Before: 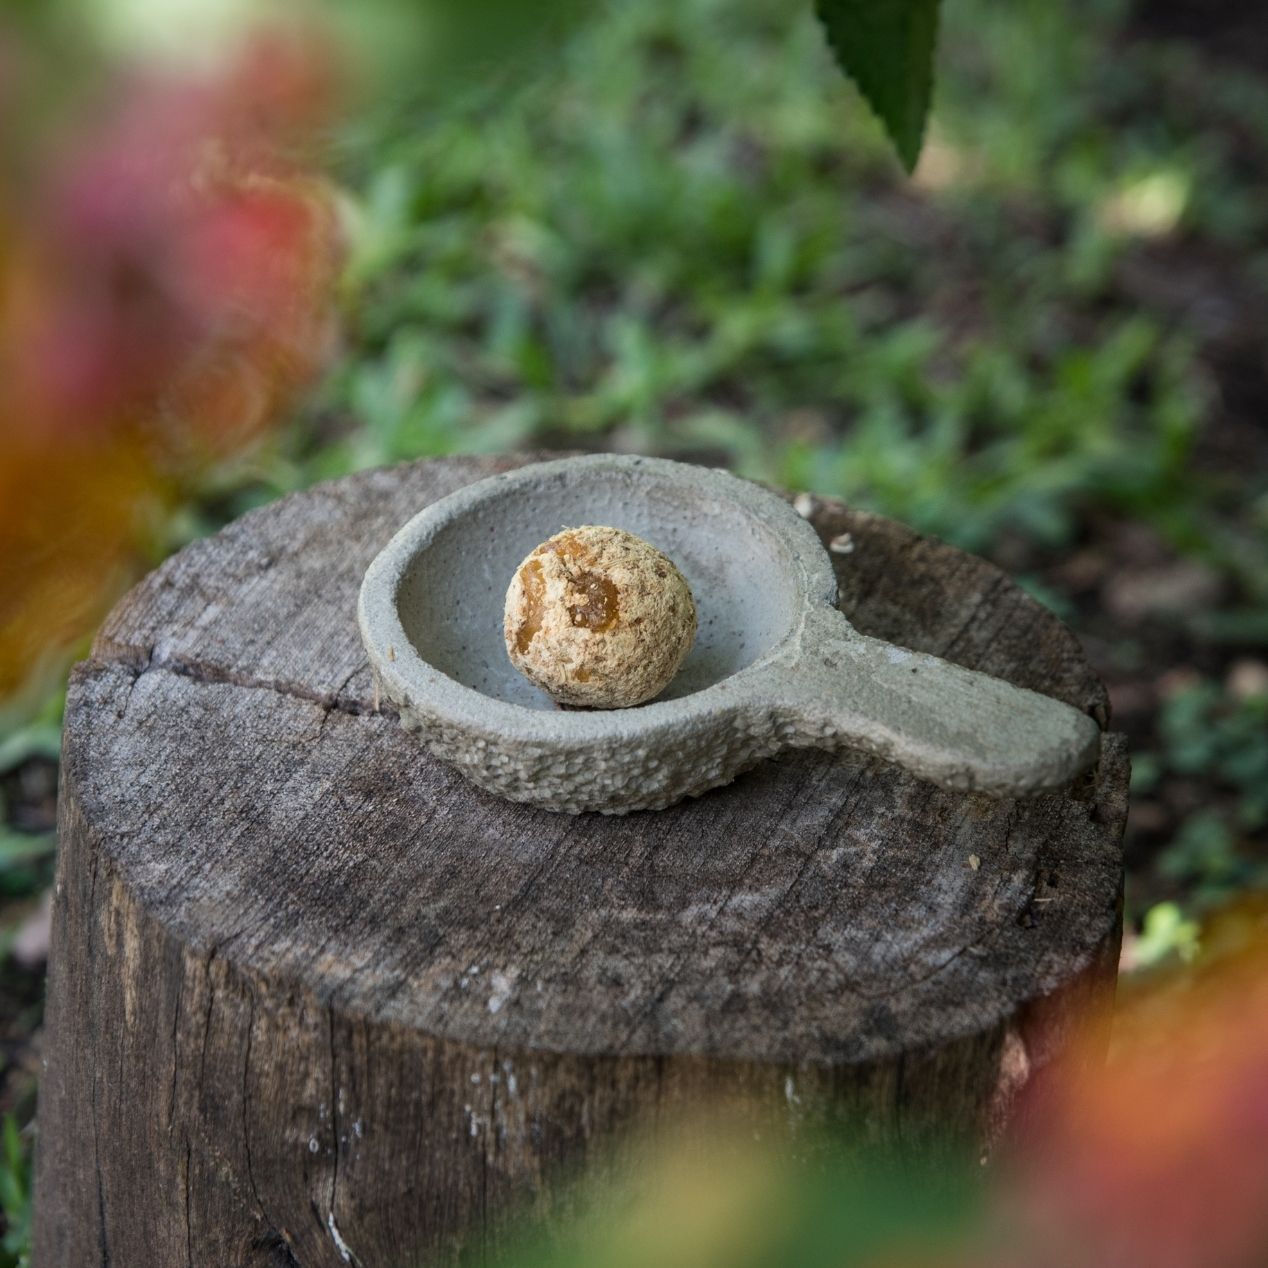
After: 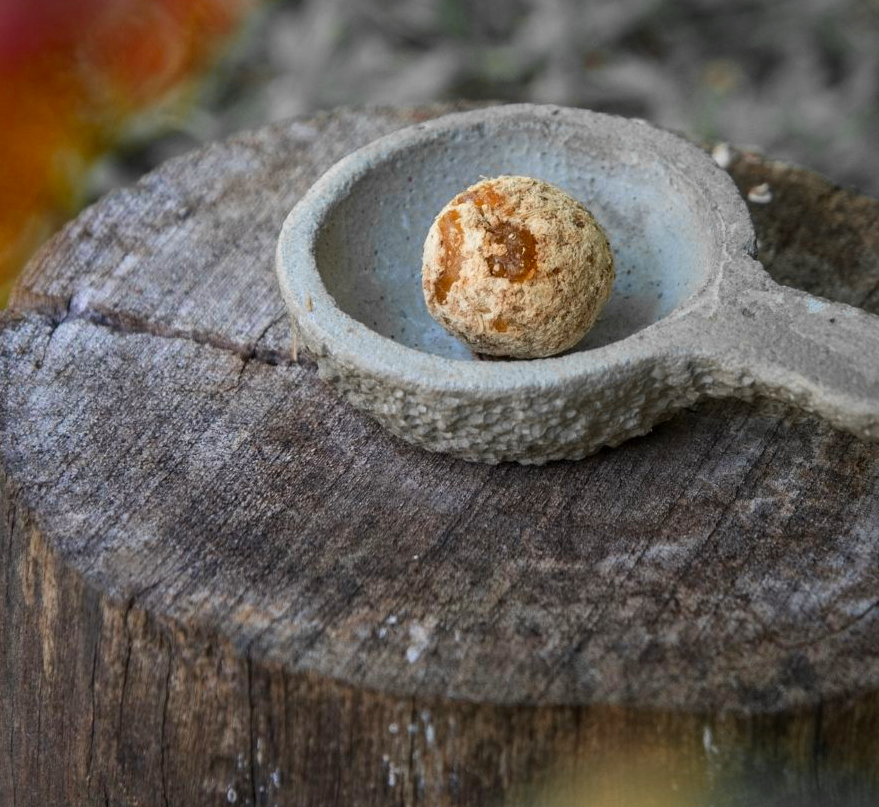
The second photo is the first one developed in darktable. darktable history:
color balance: output saturation 110%
color zones: curves: ch0 [(0, 0.363) (0.128, 0.373) (0.25, 0.5) (0.402, 0.407) (0.521, 0.525) (0.63, 0.559) (0.729, 0.662) (0.867, 0.471)]; ch1 [(0, 0.515) (0.136, 0.618) (0.25, 0.5) (0.378, 0) (0.516, 0) (0.622, 0.593) (0.737, 0.819) (0.87, 0.593)]; ch2 [(0, 0.529) (0.128, 0.471) (0.282, 0.451) (0.386, 0.662) (0.516, 0.525) (0.633, 0.554) (0.75, 0.62) (0.875, 0.441)]
crop: left 6.488%, top 27.668%, right 24.183%, bottom 8.656%
